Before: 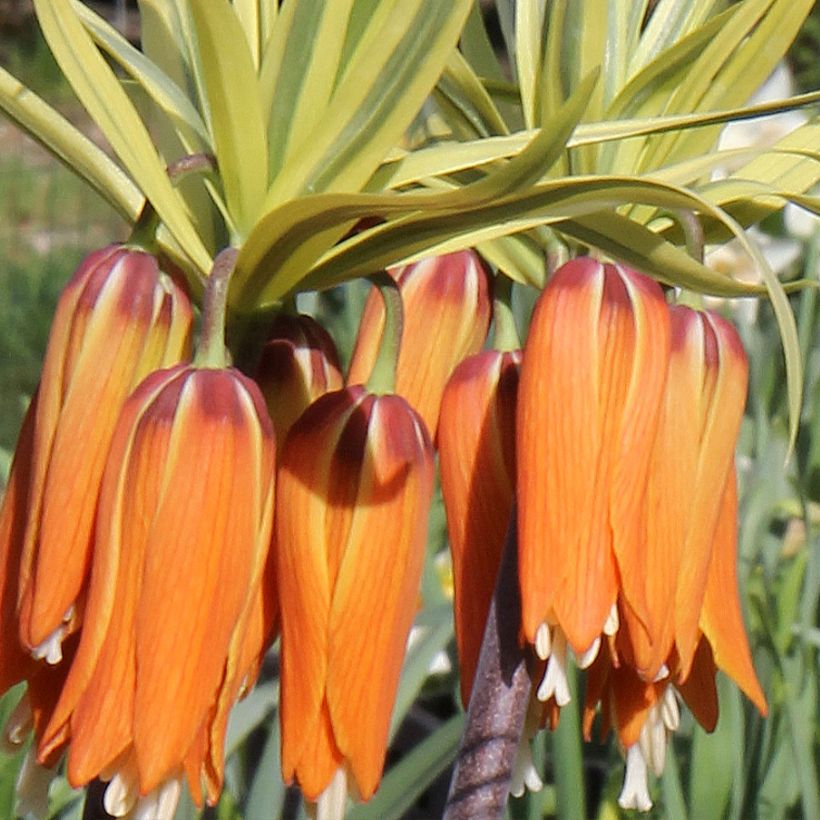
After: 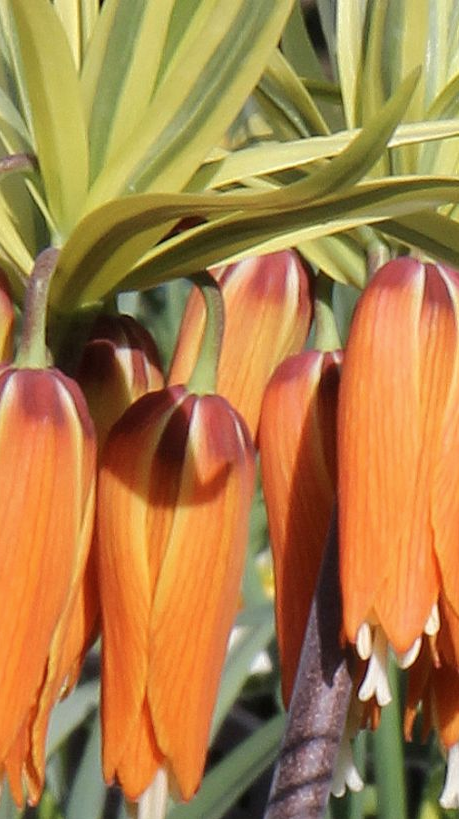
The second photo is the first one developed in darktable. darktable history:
crop: left 21.914%, right 22.027%, bottom 0.002%
contrast brightness saturation: saturation -0.061
